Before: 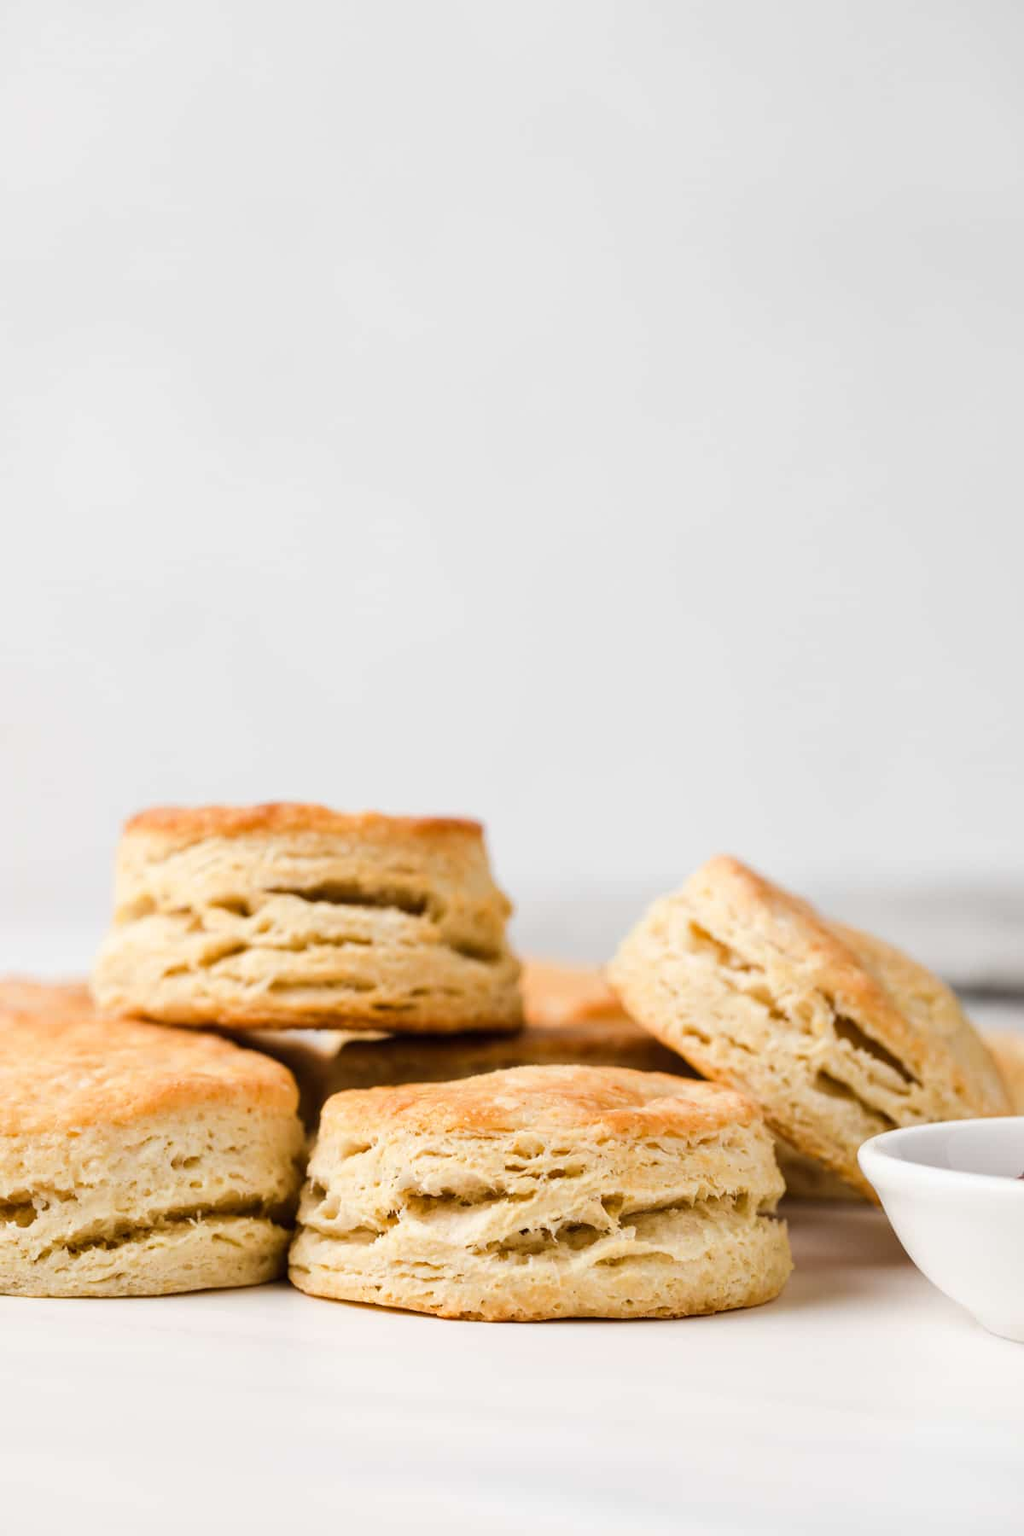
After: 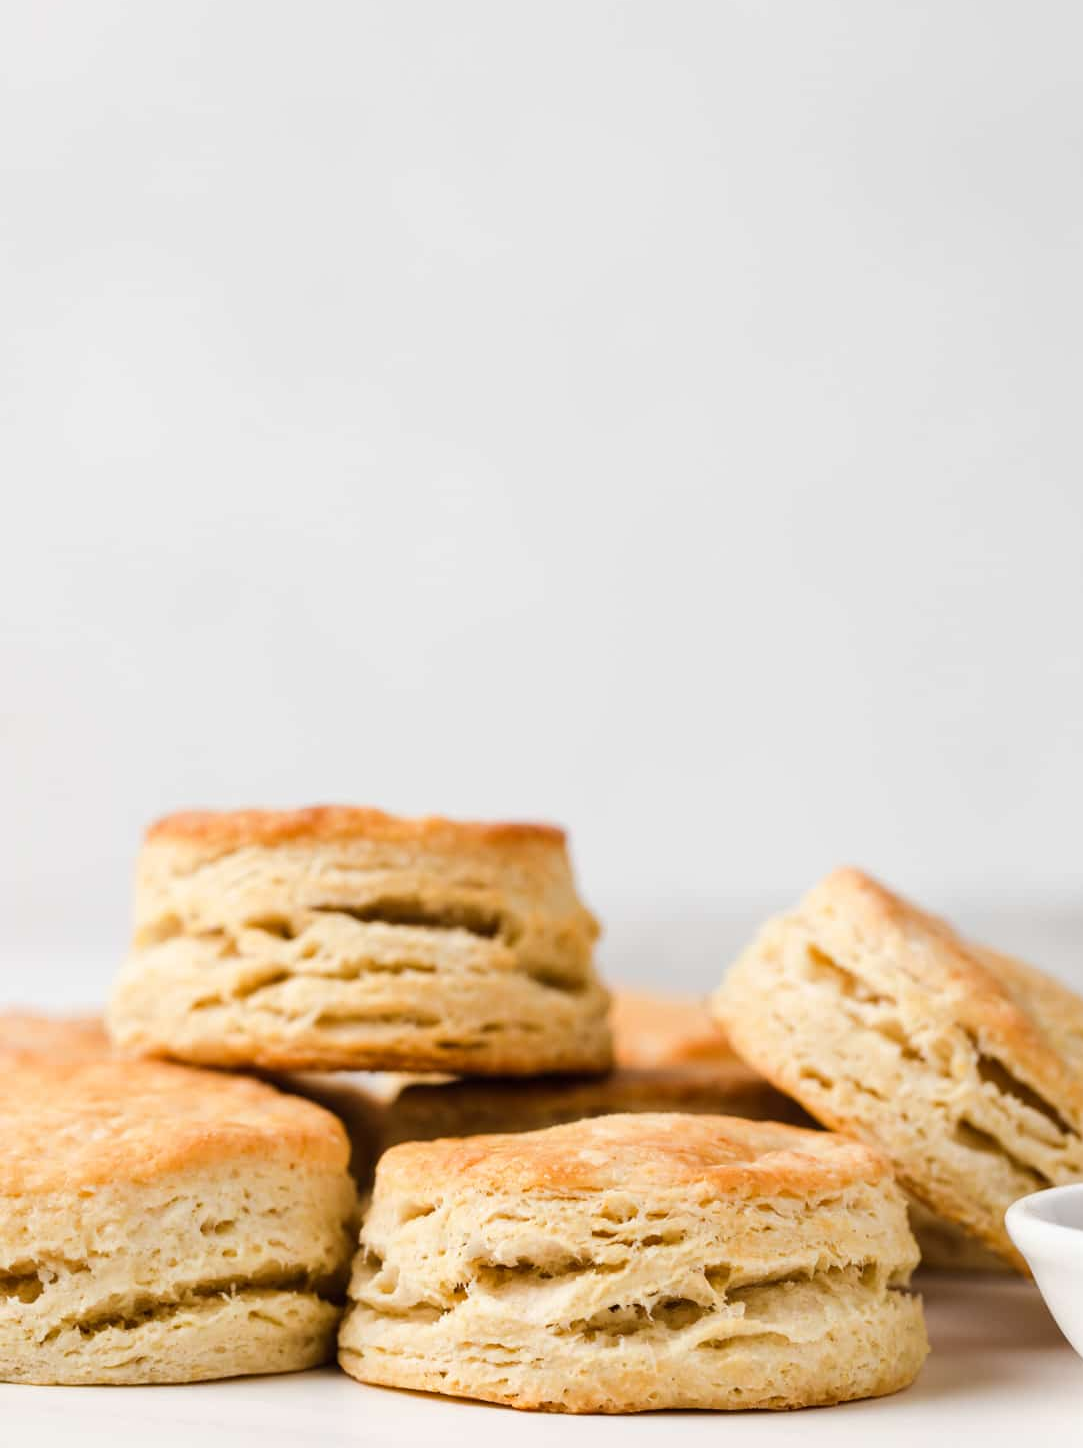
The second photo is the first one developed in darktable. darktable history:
crop: top 7.509%, right 9.732%, bottom 12.045%
